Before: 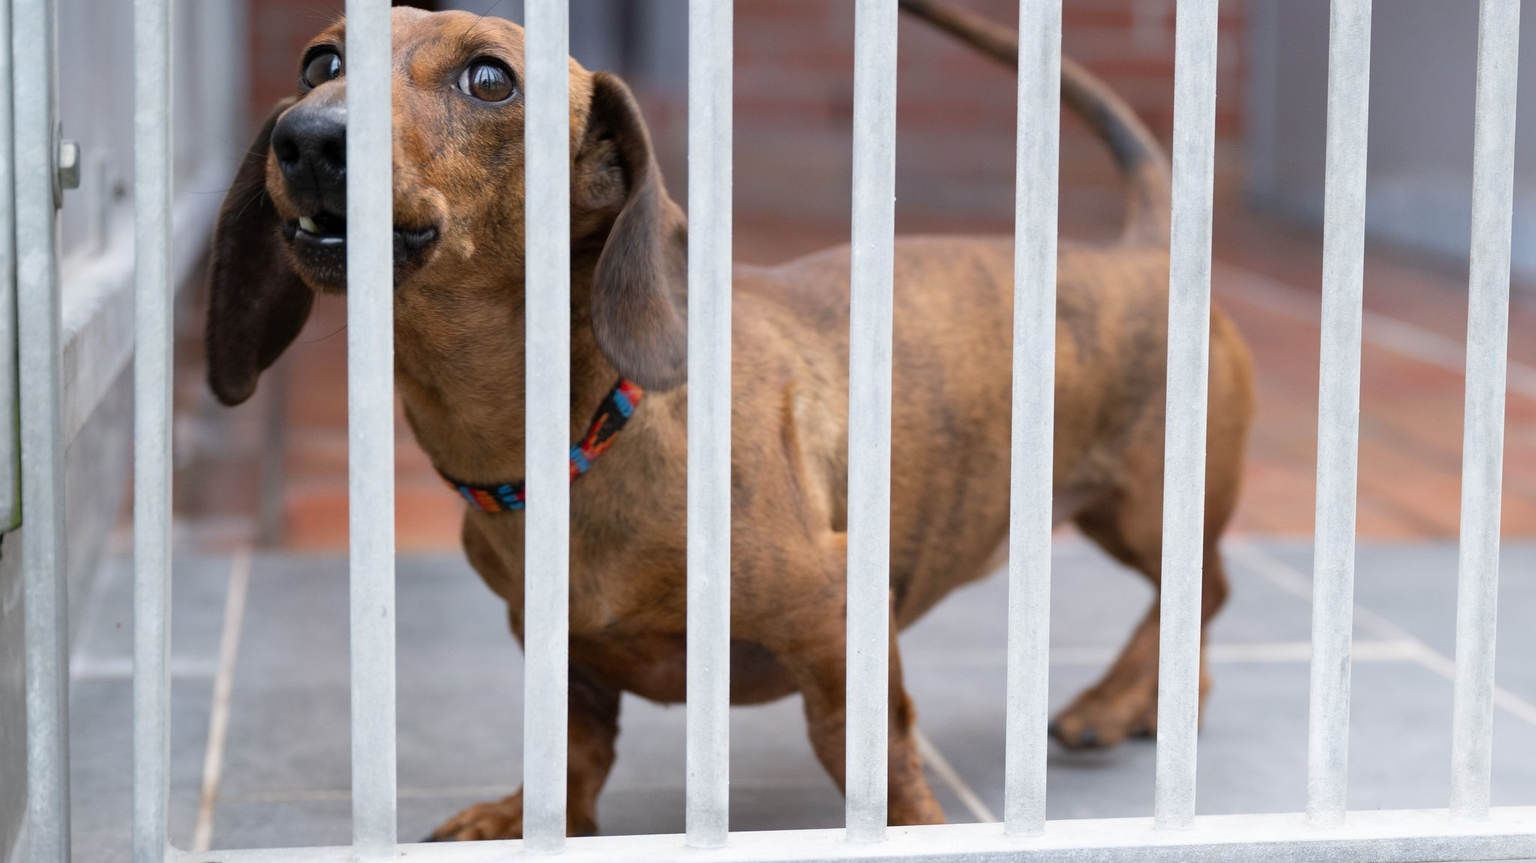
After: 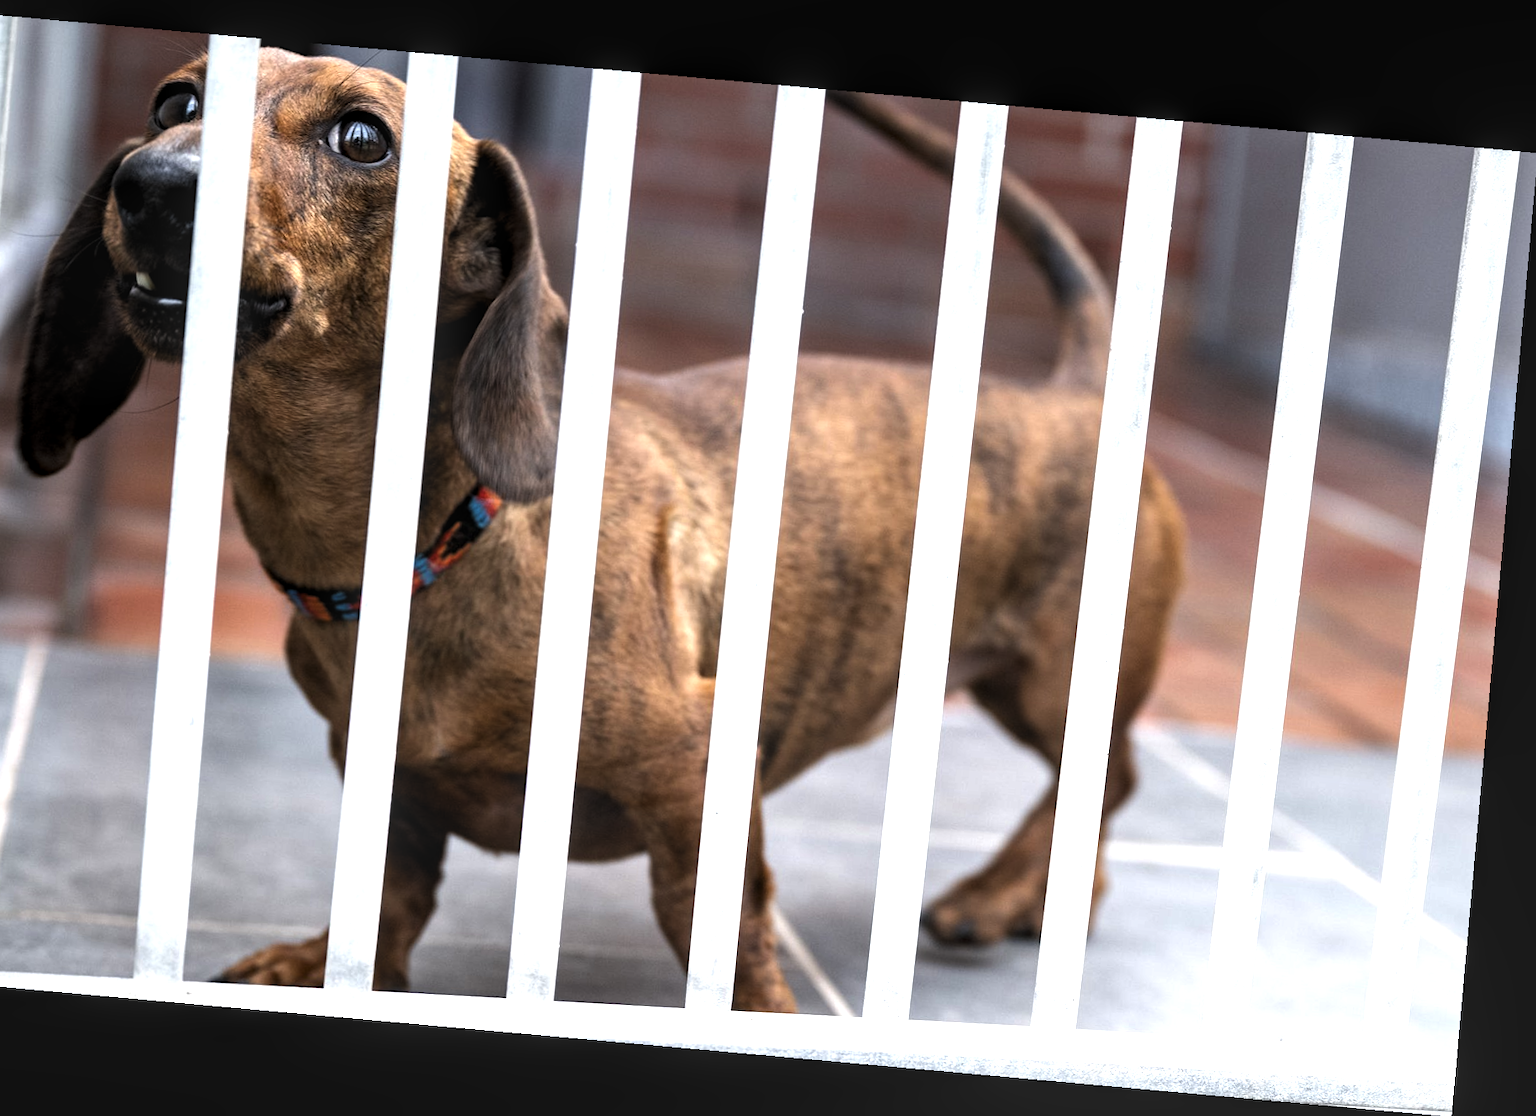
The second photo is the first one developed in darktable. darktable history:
local contrast: on, module defaults
levels: levels [0.044, 0.475, 0.791]
rotate and perspective: rotation 5.12°, automatic cropping off
crop and rotate: left 14.584%
